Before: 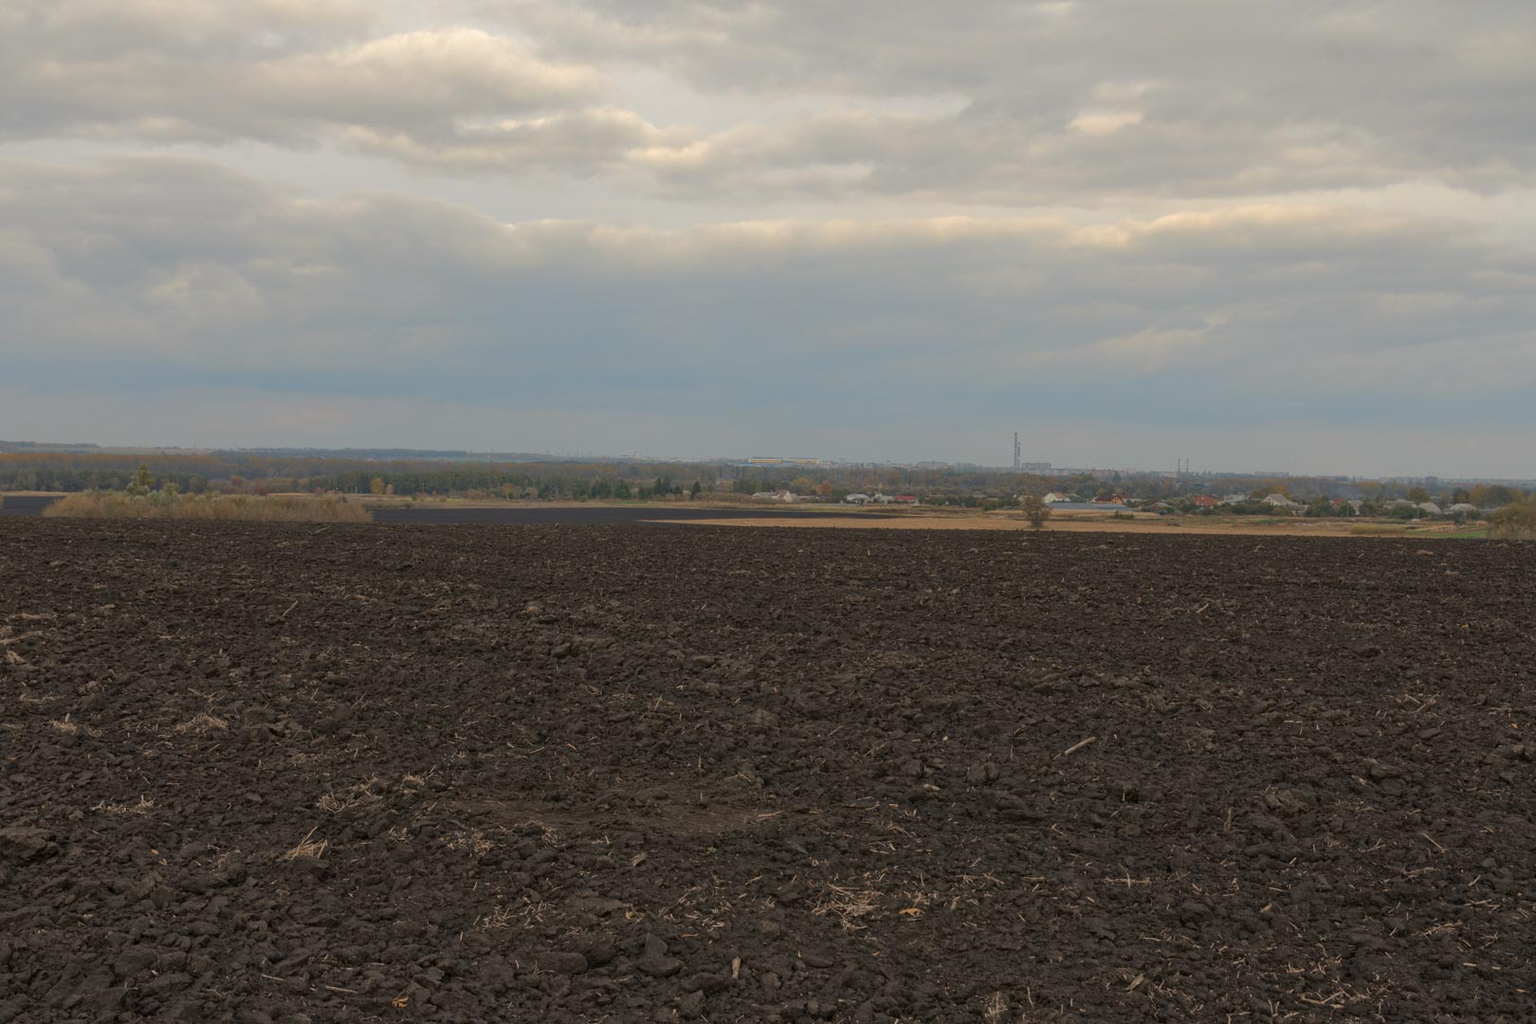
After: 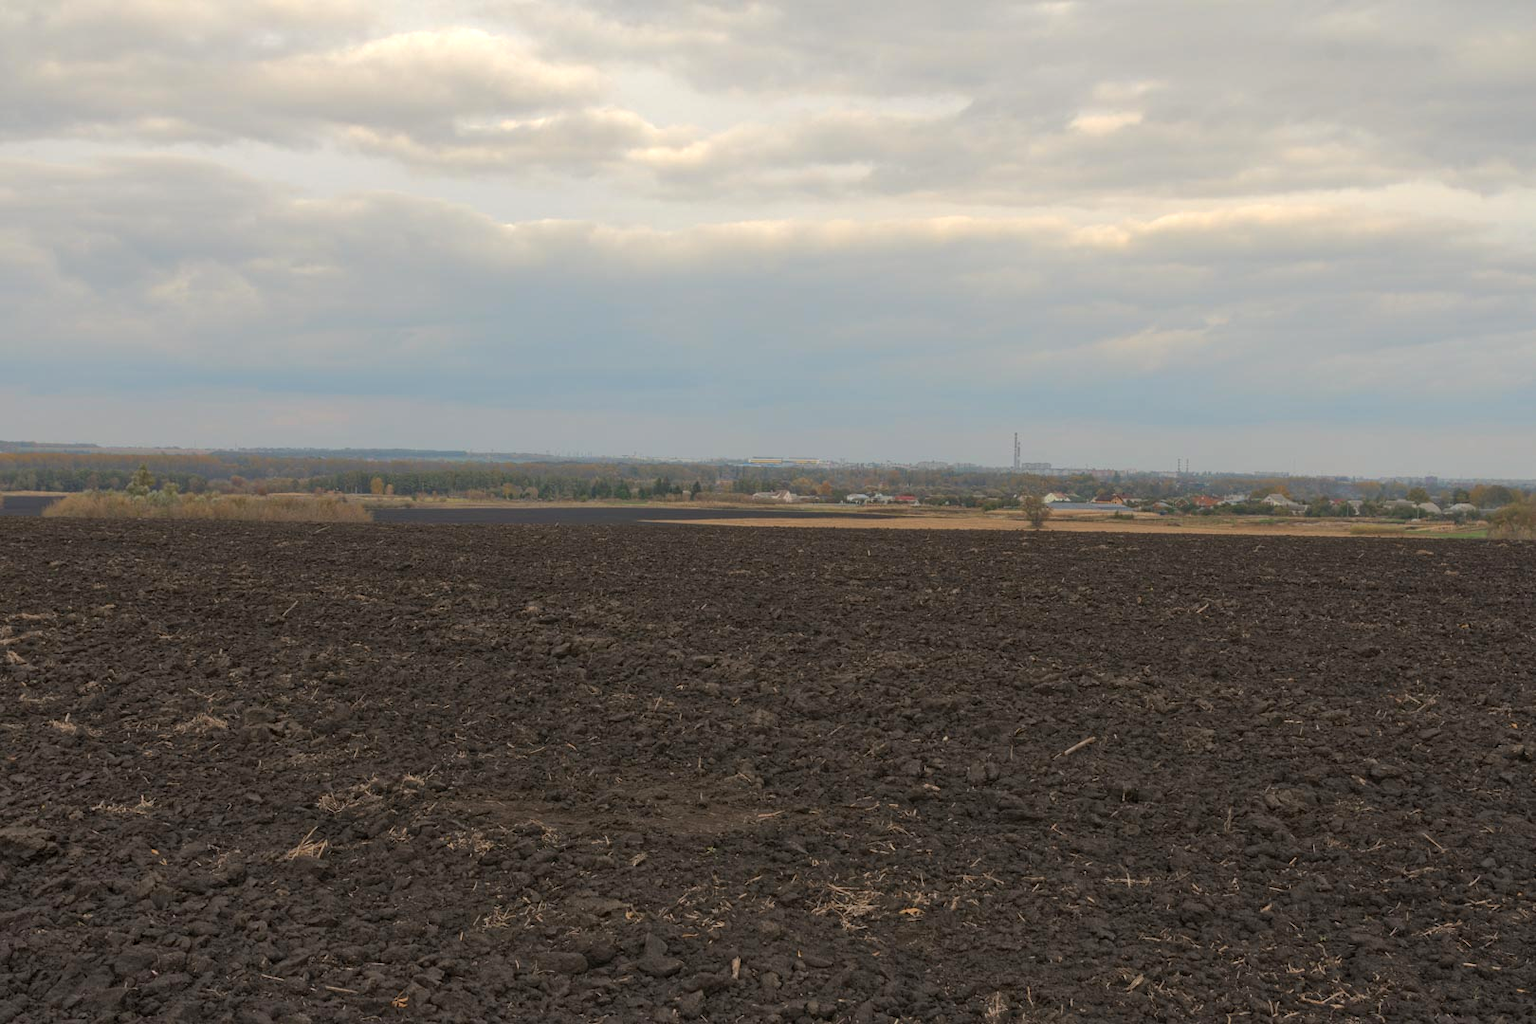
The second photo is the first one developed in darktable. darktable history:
exposure: exposure 0.367 EV, compensate highlight preservation false
